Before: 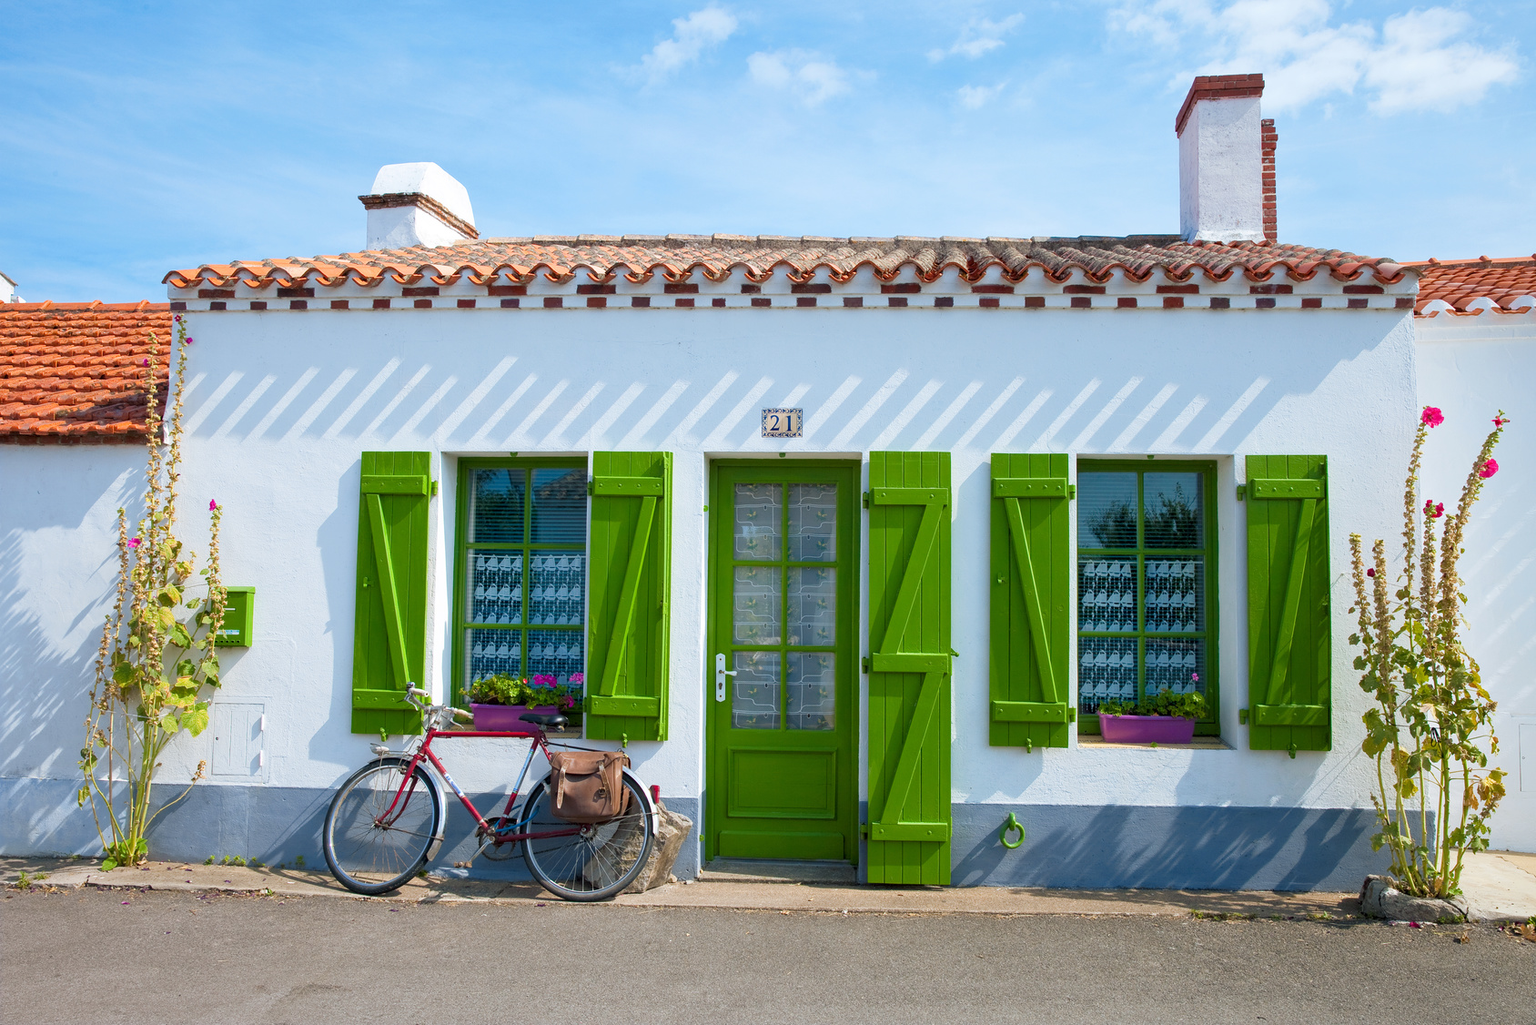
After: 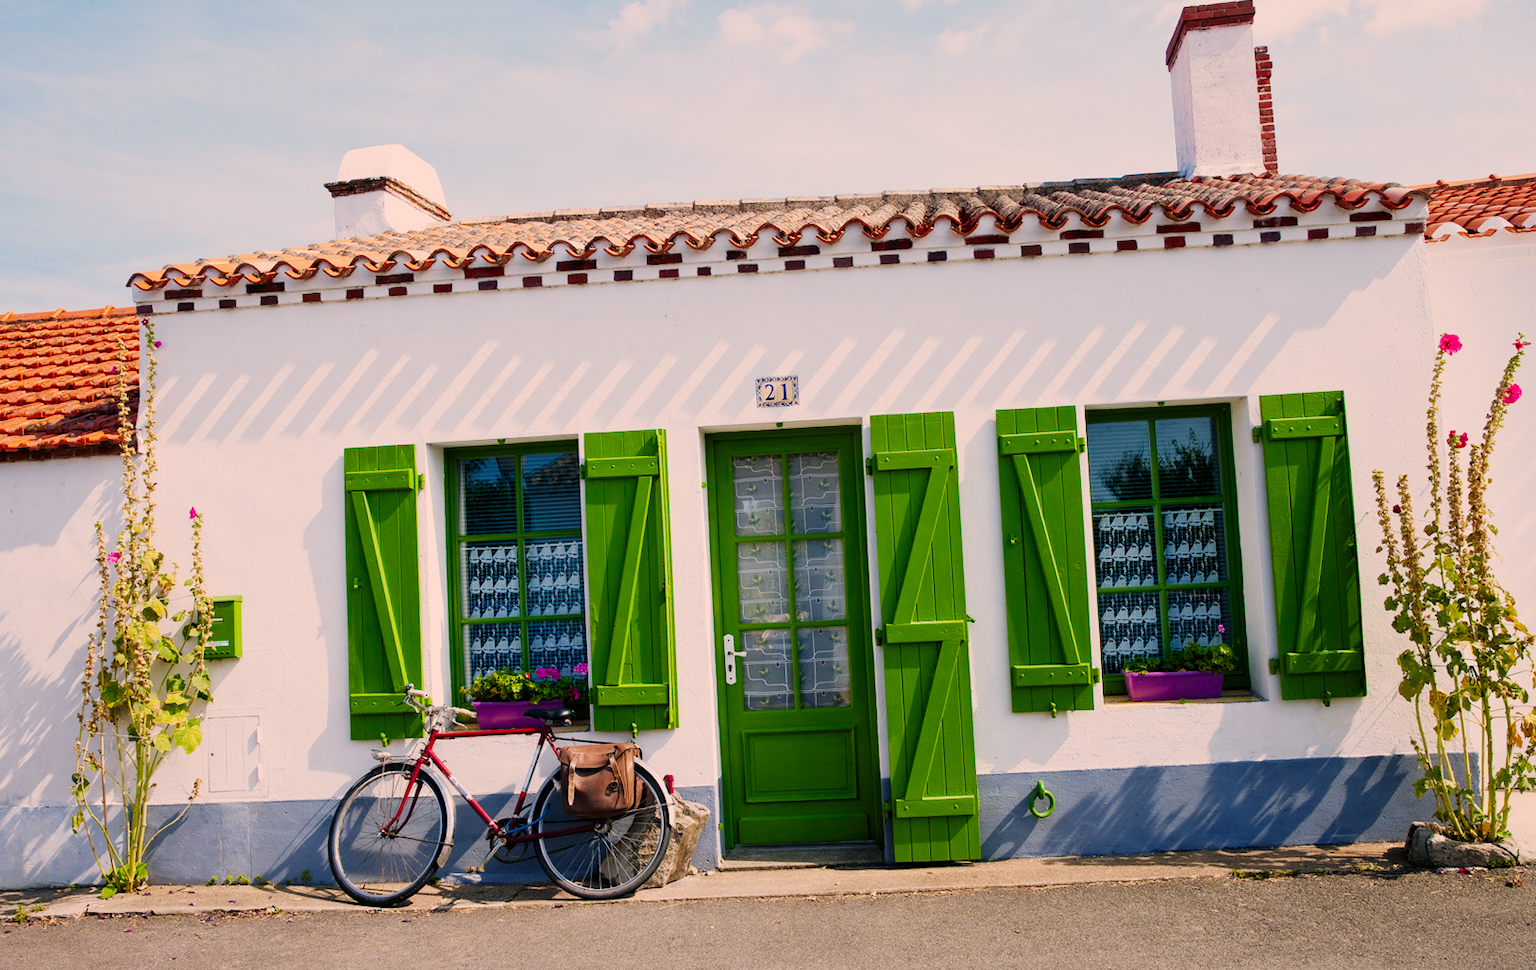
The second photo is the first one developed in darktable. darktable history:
rotate and perspective: rotation -3.52°, crop left 0.036, crop right 0.964, crop top 0.081, crop bottom 0.919
color correction: highlights a* 11.96, highlights b* 11.58
sigmoid: contrast 1.8, skew -0.2, preserve hue 0%, red attenuation 0.1, red rotation 0.035, green attenuation 0.1, green rotation -0.017, blue attenuation 0.15, blue rotation -0.052, base primaries Rec2020
